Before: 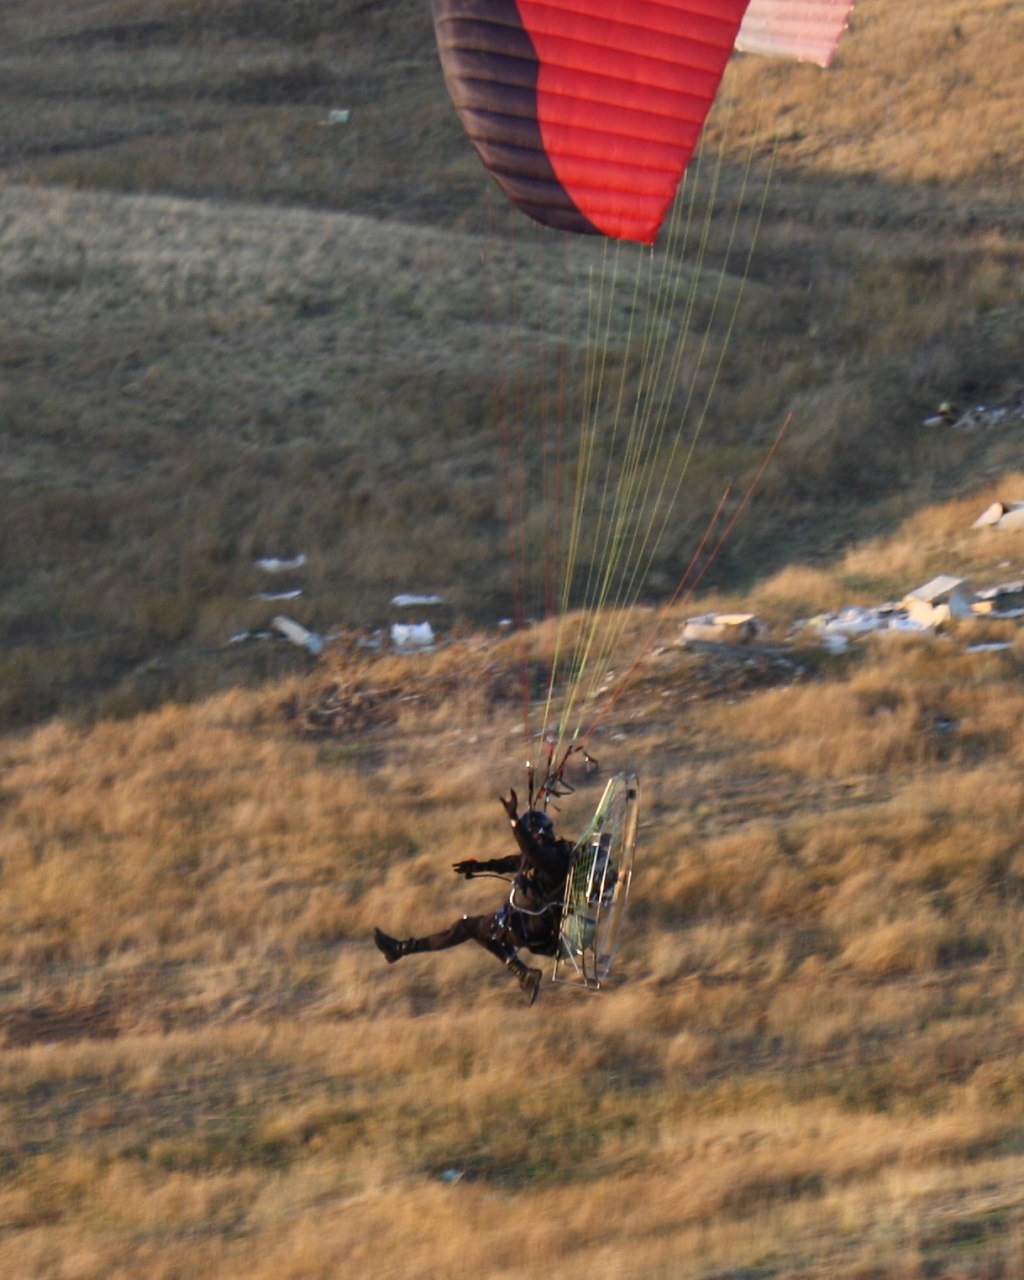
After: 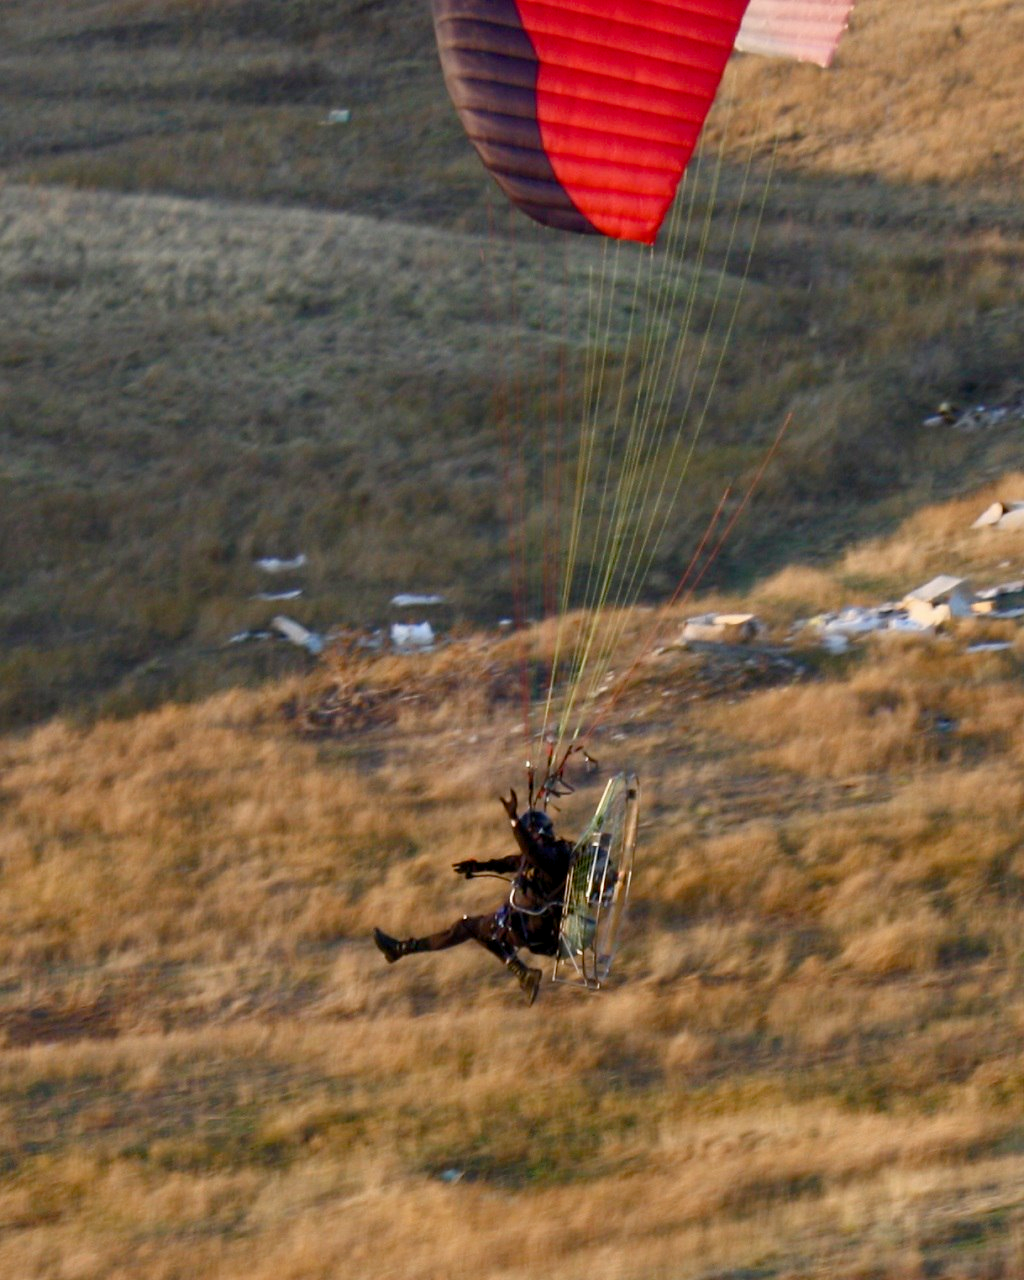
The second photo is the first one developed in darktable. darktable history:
color balance rgb: global offset › luminance -0.507%, linear chroma grading › global chroma 25.574%, perceptual saturation grading › global saturation -0.021%, perceptual saturation grading › highlights -30.232%, perceptual saturation grading › shadows 20.29%
